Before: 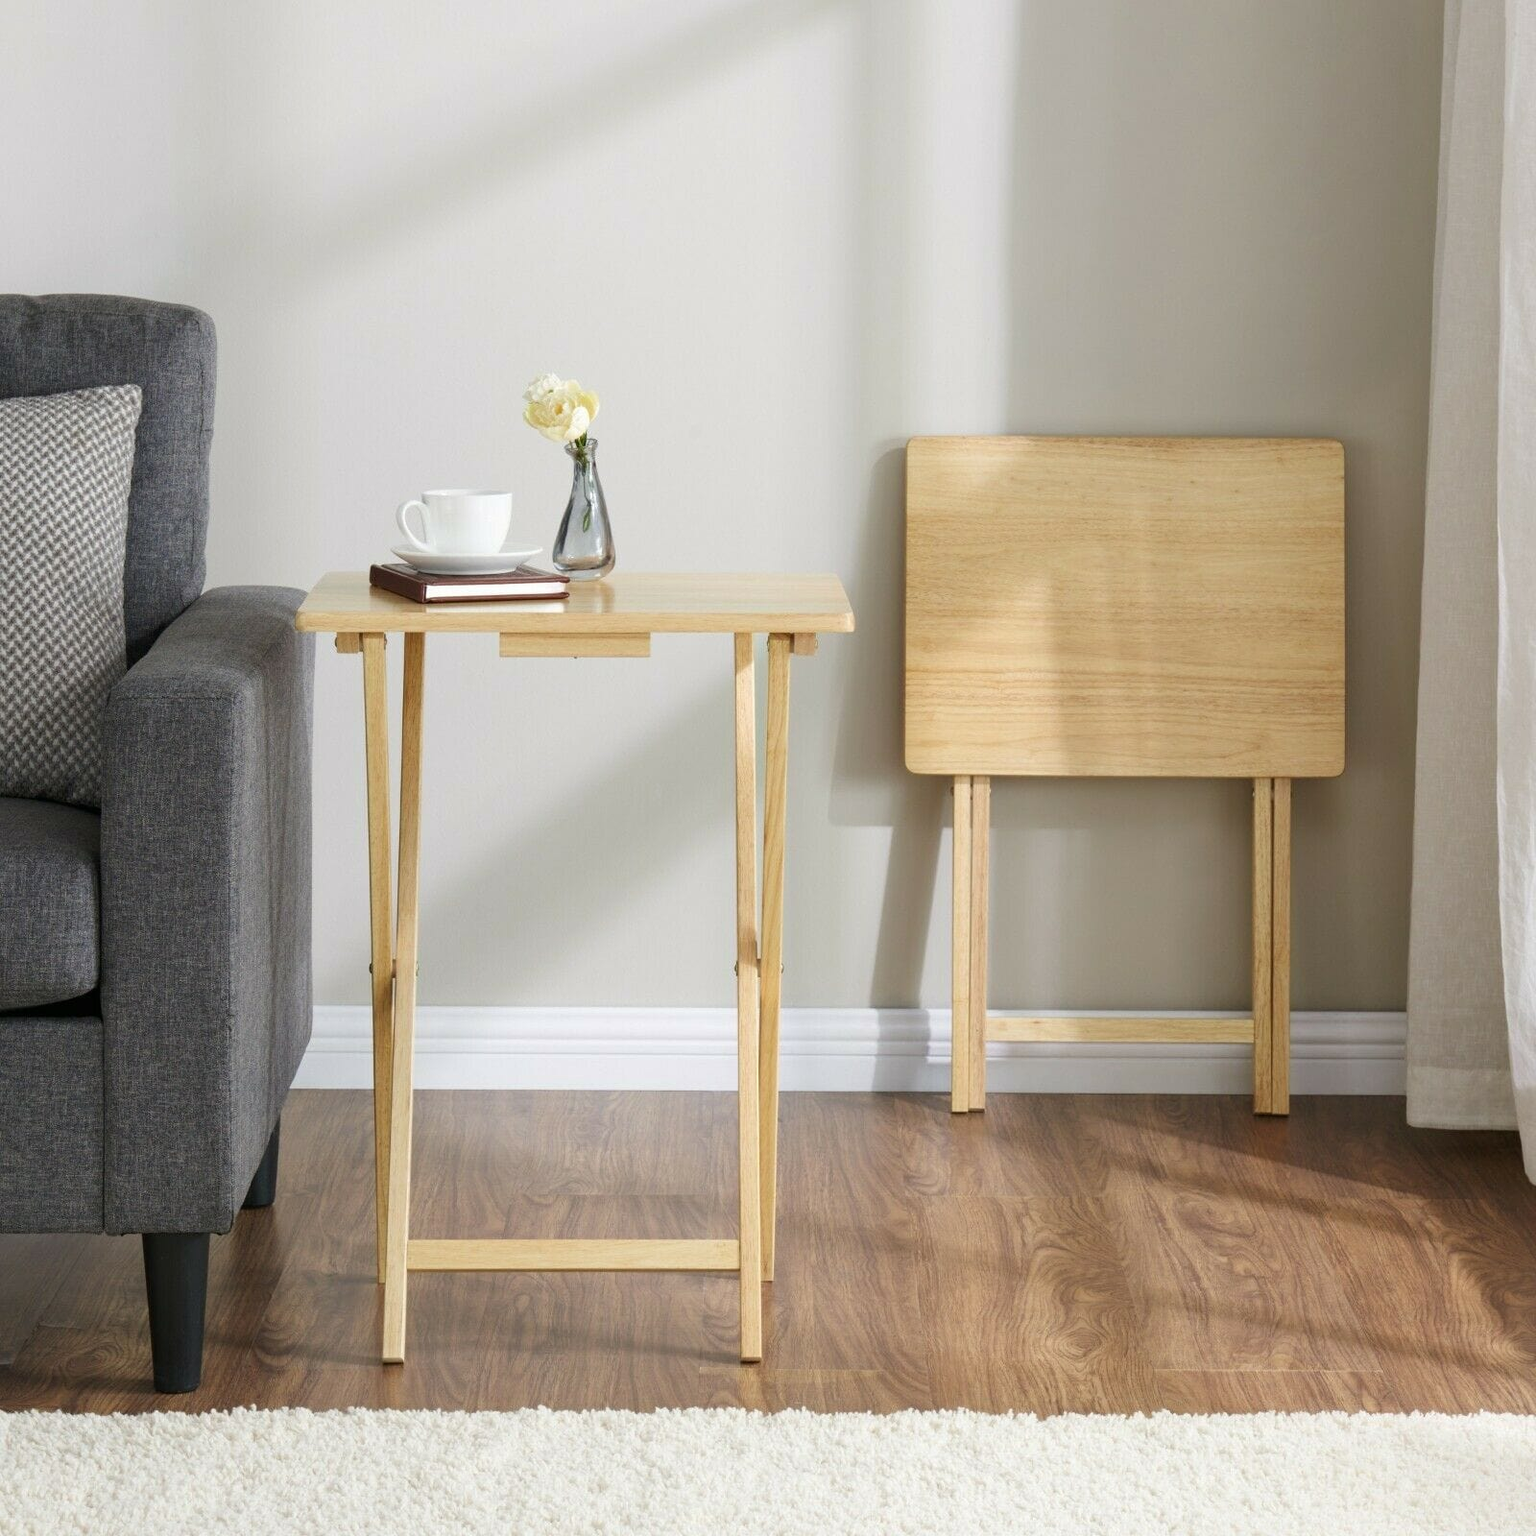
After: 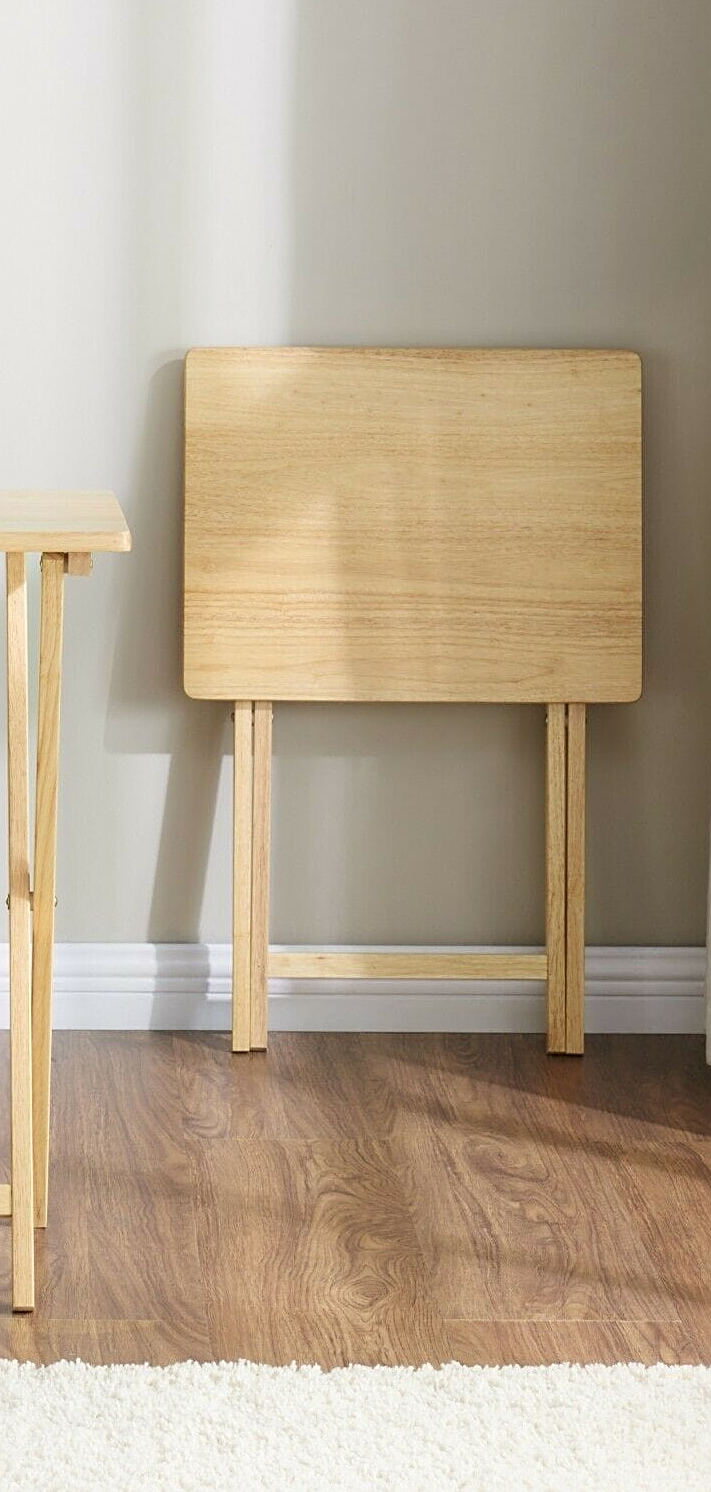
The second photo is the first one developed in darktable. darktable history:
shadows and highlights: shadows -68.61, highlights 36.6, soften with gaussian
crop: left 47.455%, top 6.722%, right 8.073%
sharpen: on, module defaults
